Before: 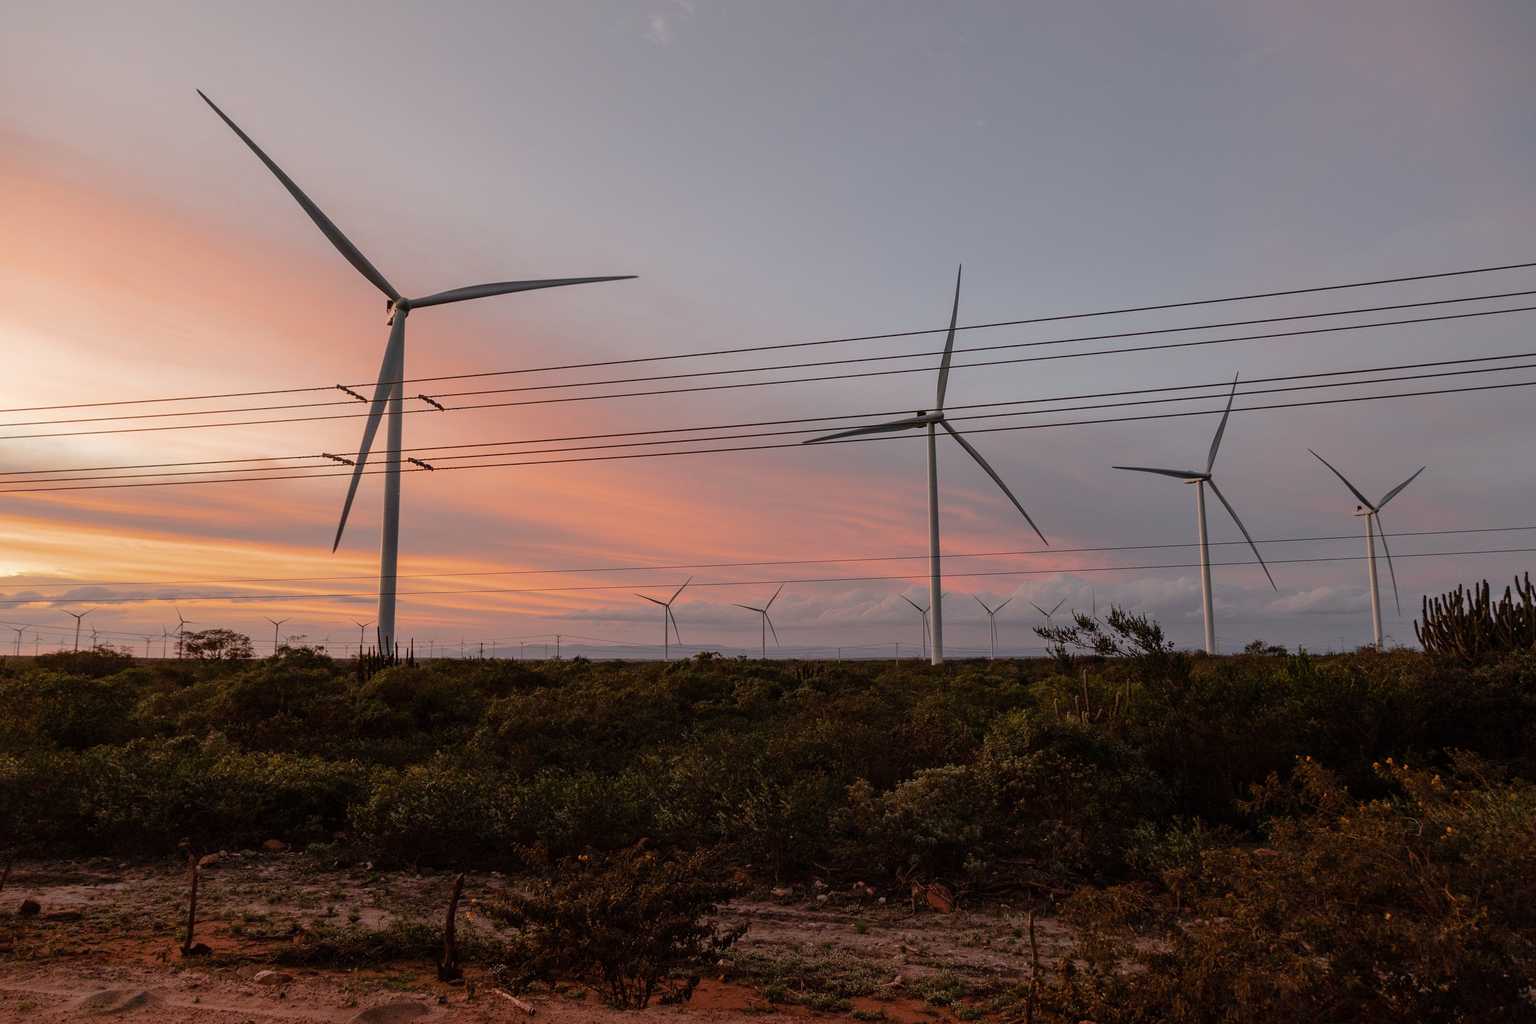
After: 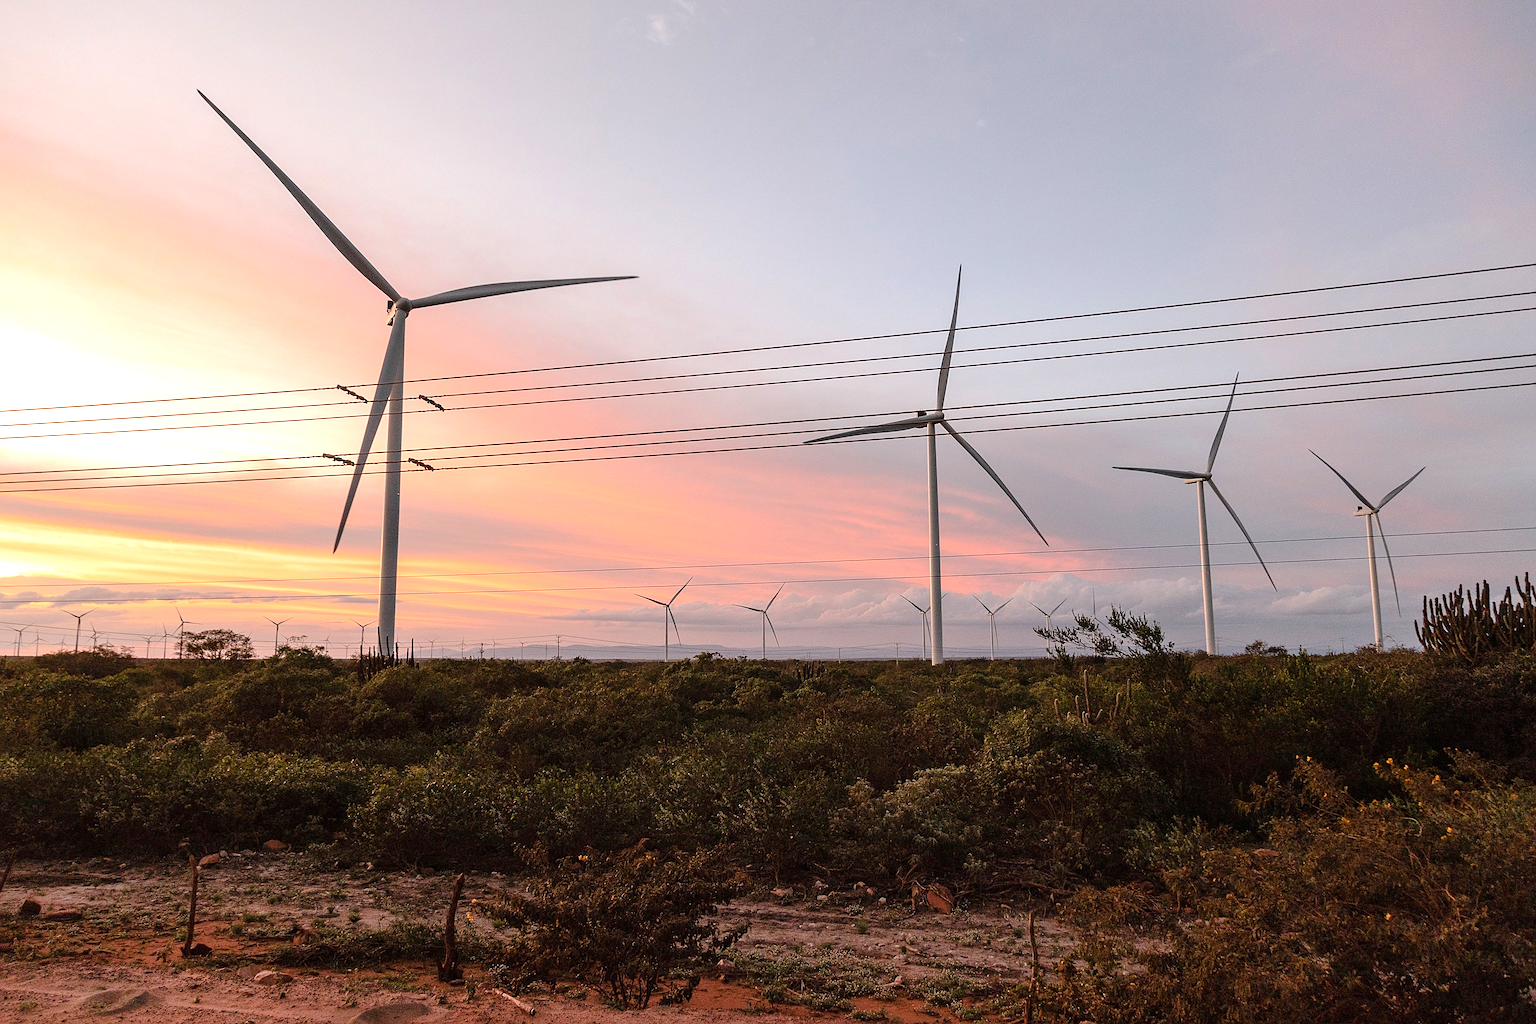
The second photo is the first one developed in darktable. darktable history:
exposure: black level correction 0, exposure 1 EV, compensate highlight preservation false
sharpen: amount 0.595
